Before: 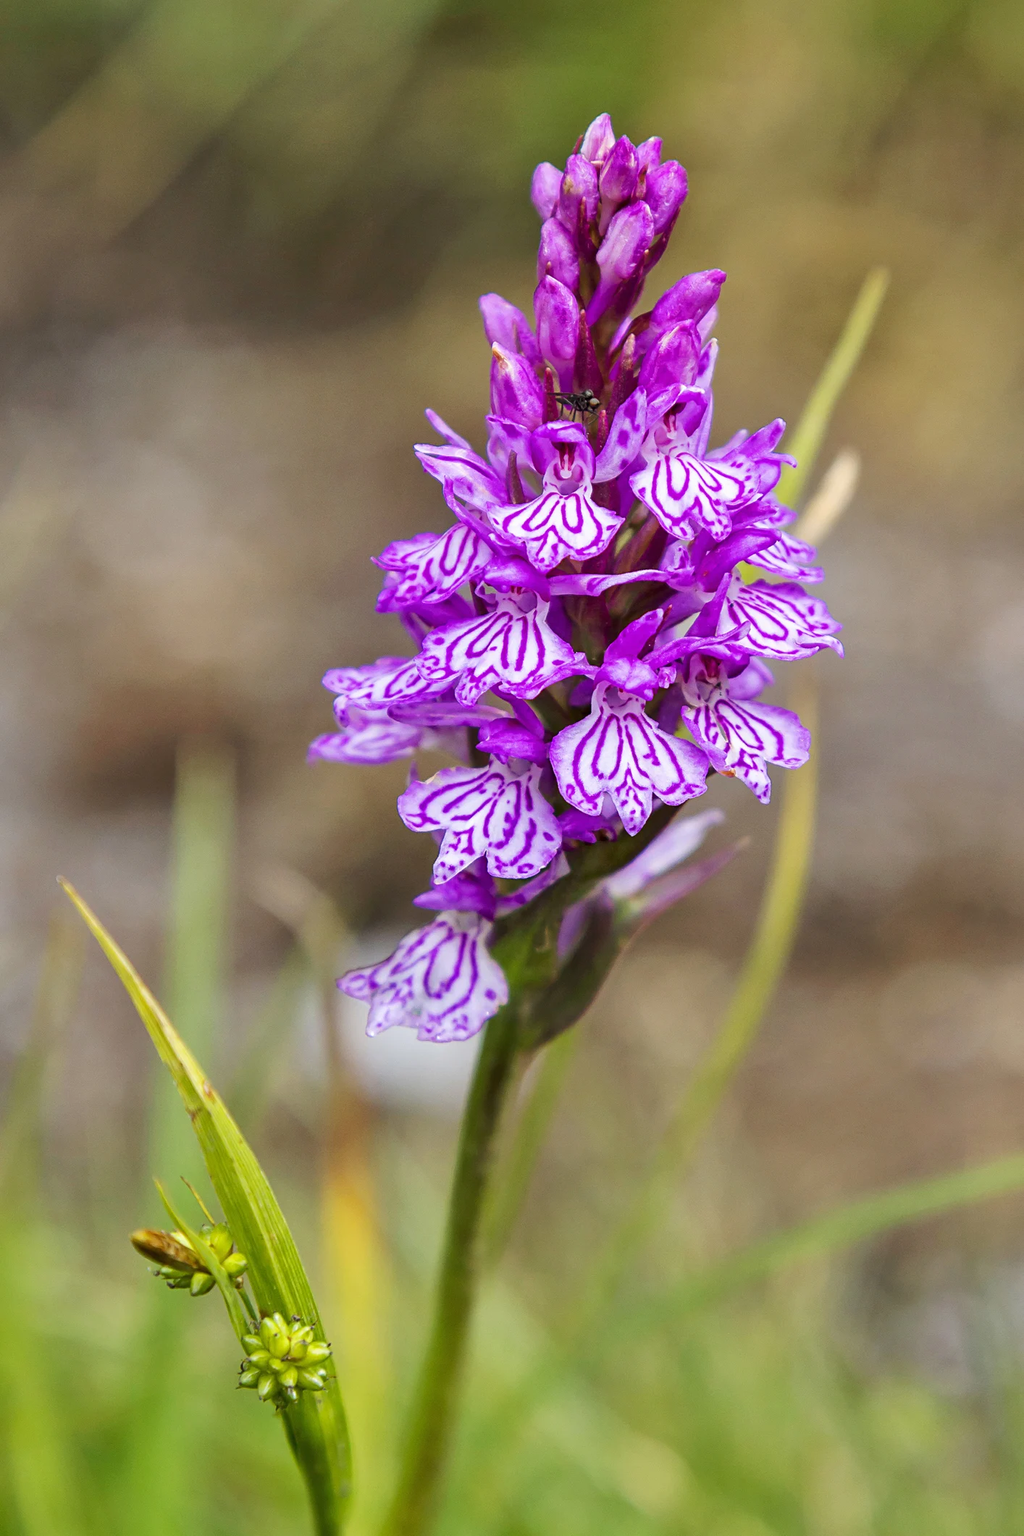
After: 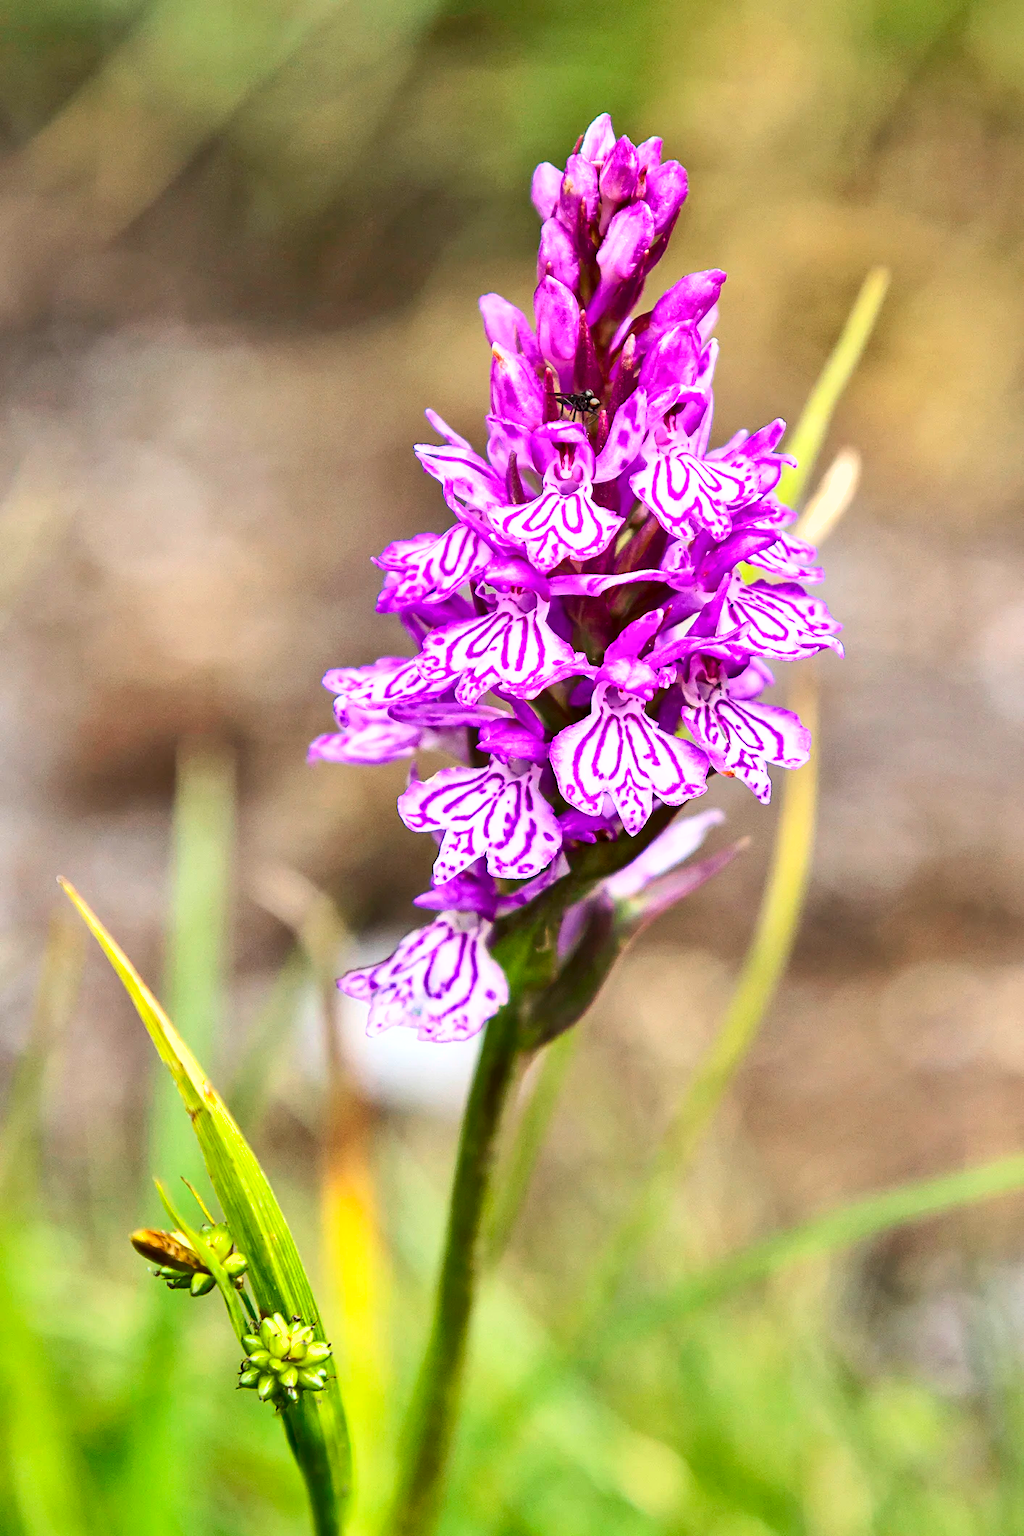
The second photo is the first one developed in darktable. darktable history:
contrast brightness saturation: contrast 0.221
exposure: exposure 0.693 EV, compensate exposure bias true, compensate highlight preservation false
base curve: curves: ch0 [(0, 0) (0.472, 0.455) (1, 1)], preserve colors none
shadows and highlights: soften with gaussian
